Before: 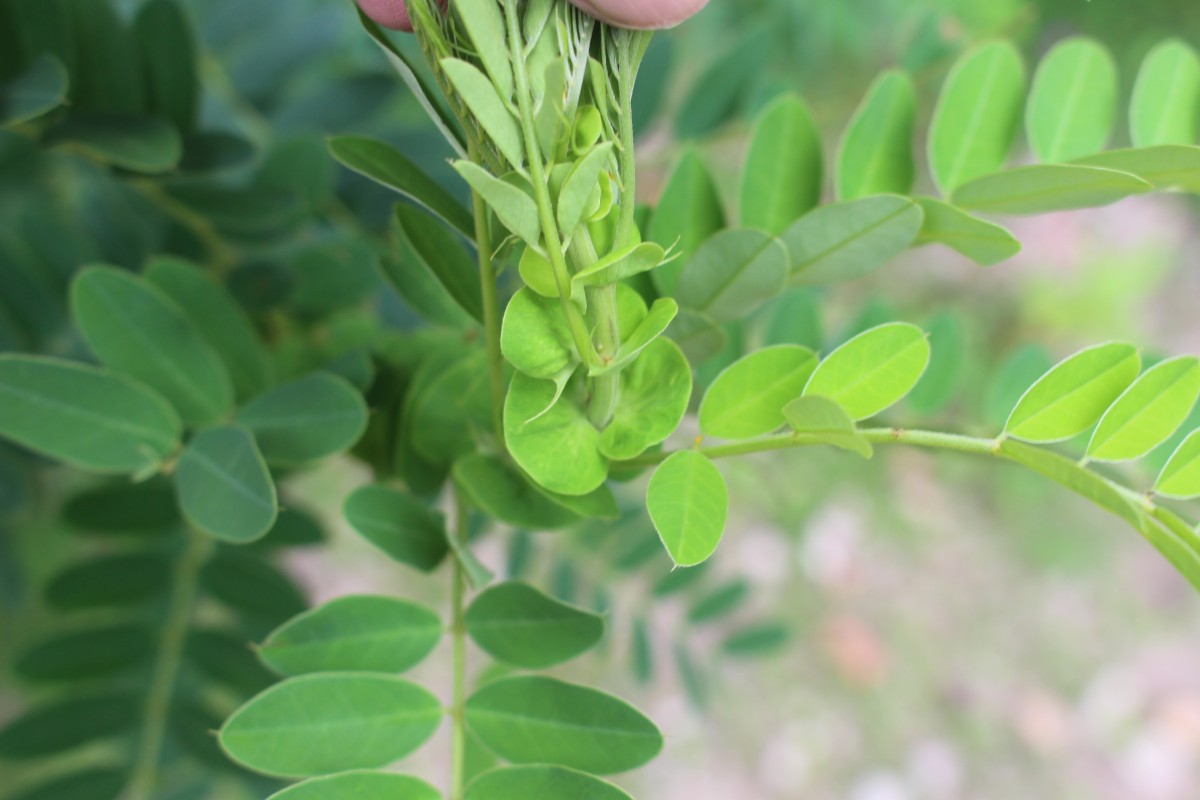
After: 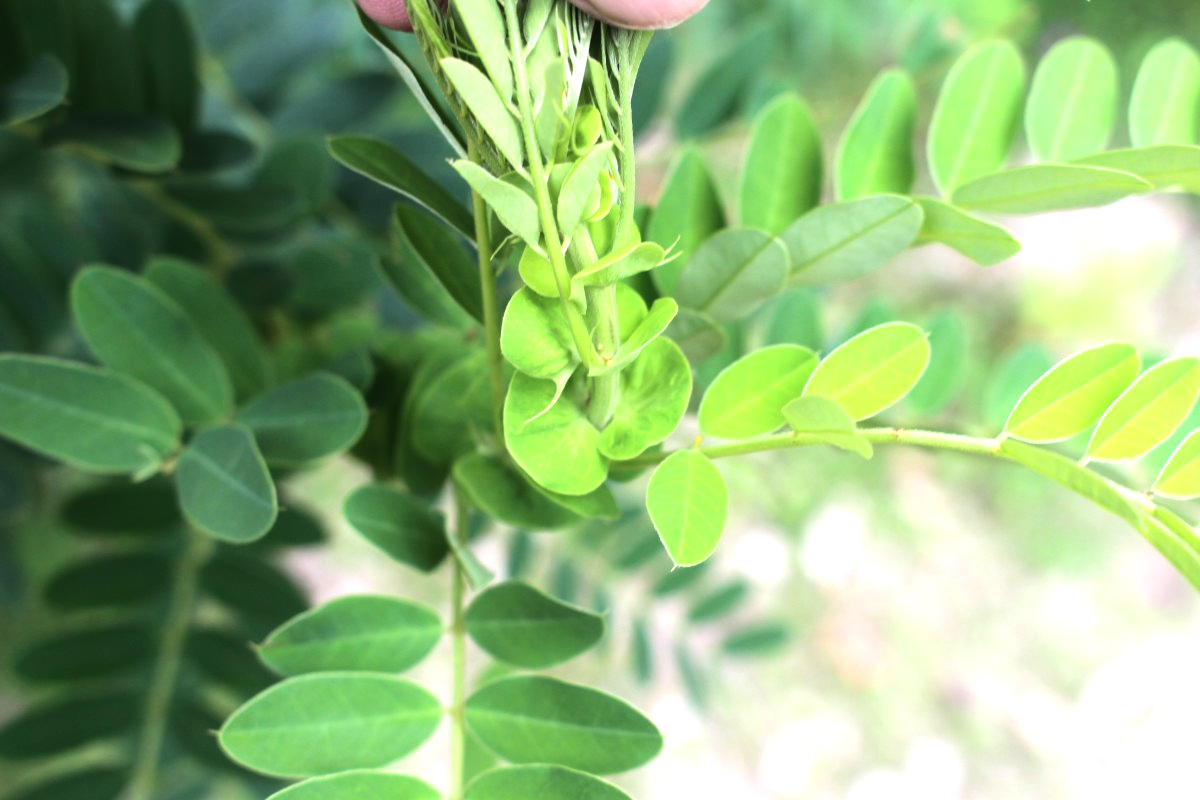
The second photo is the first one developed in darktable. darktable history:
tone equalizer: -8 EV -1.08 EV, -7 EV -1.01 EV, -6 EV -0.867 EV, -5 EV -0.578 EV, -3 EV 0.578 EV, -2 EV 0.867 EV, -1 EV 1.01 EV, +0 EV 1.08 EV, edges refinement/feathering 500, mask exposure compensation -1.57 EV, preserve details no
rgb levels: preserve colors max RGB
